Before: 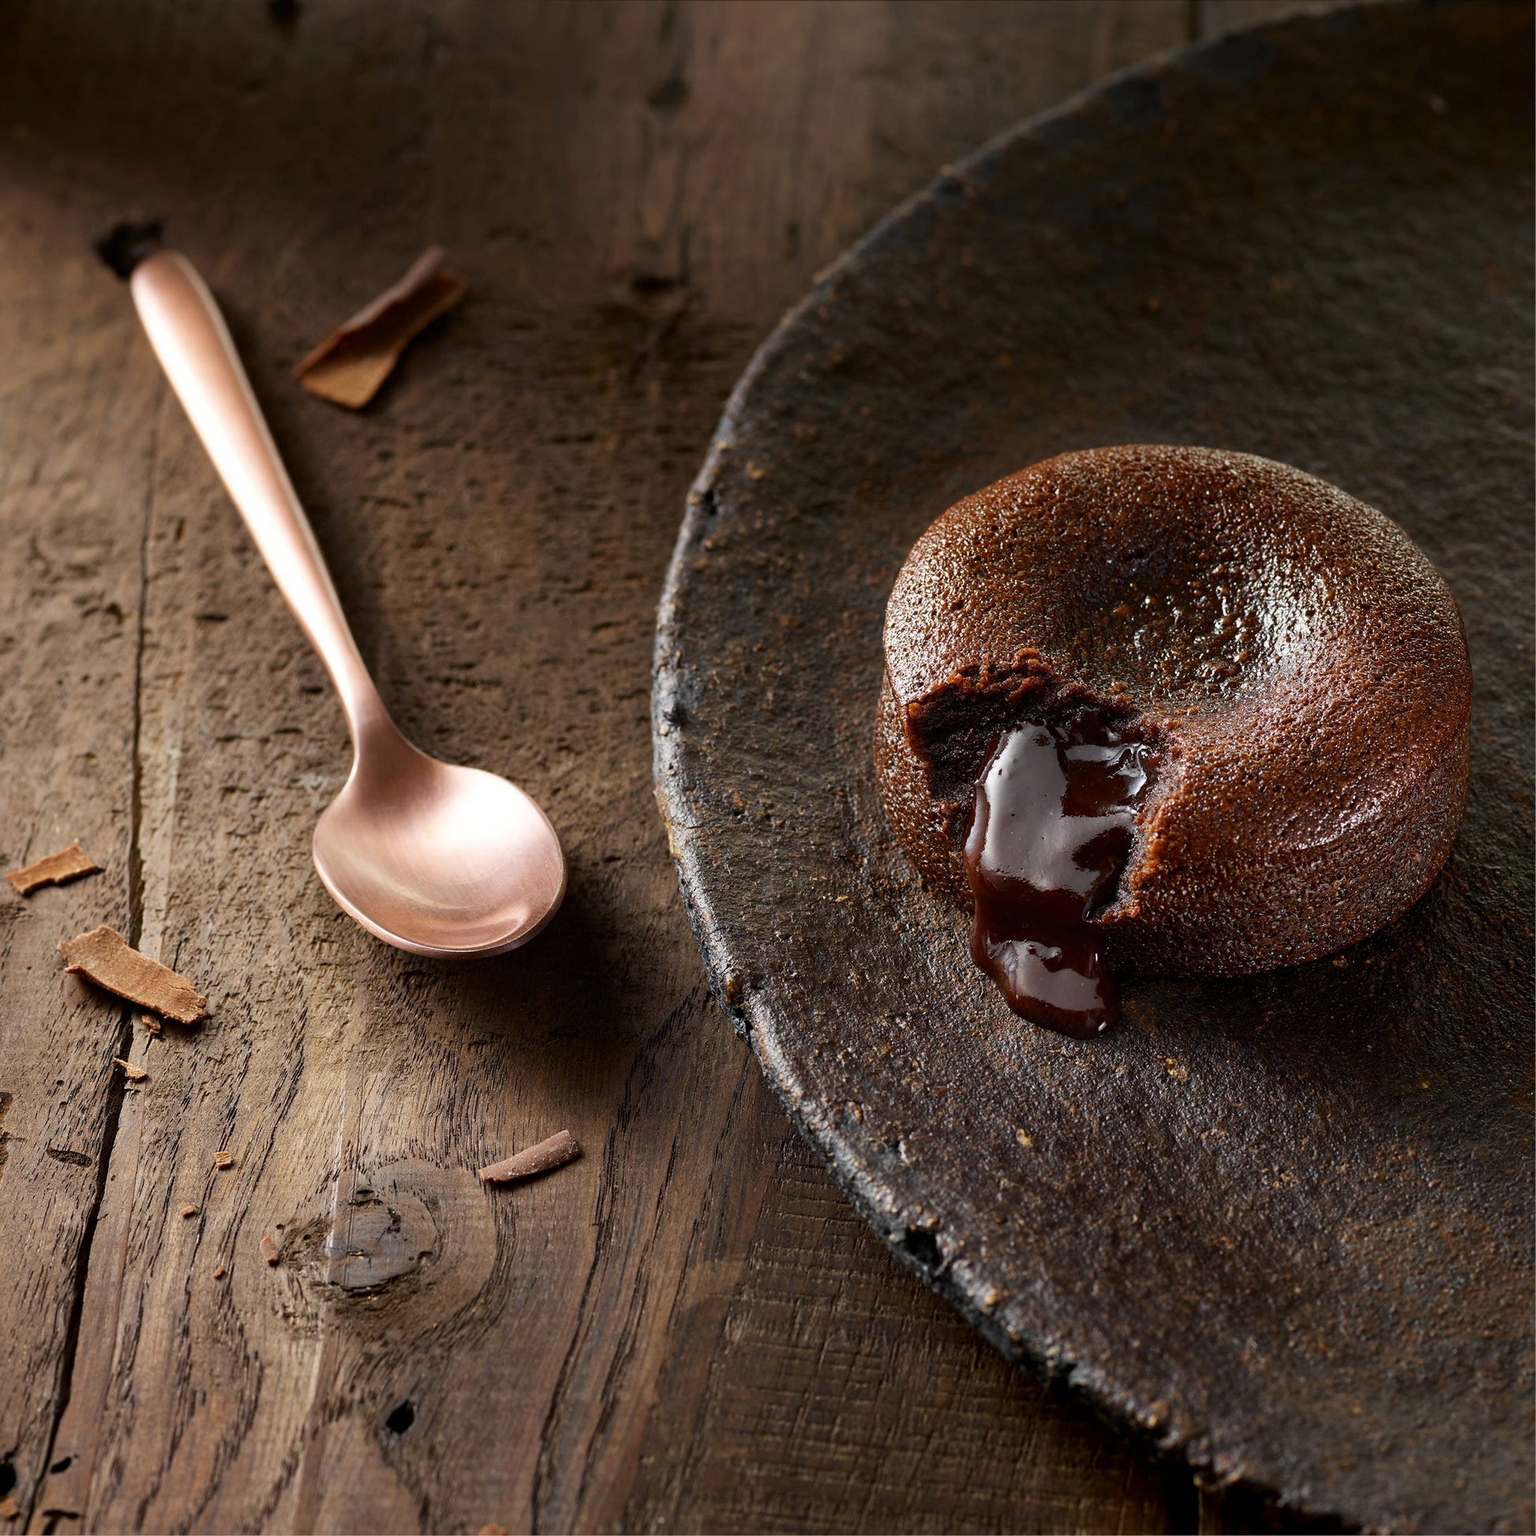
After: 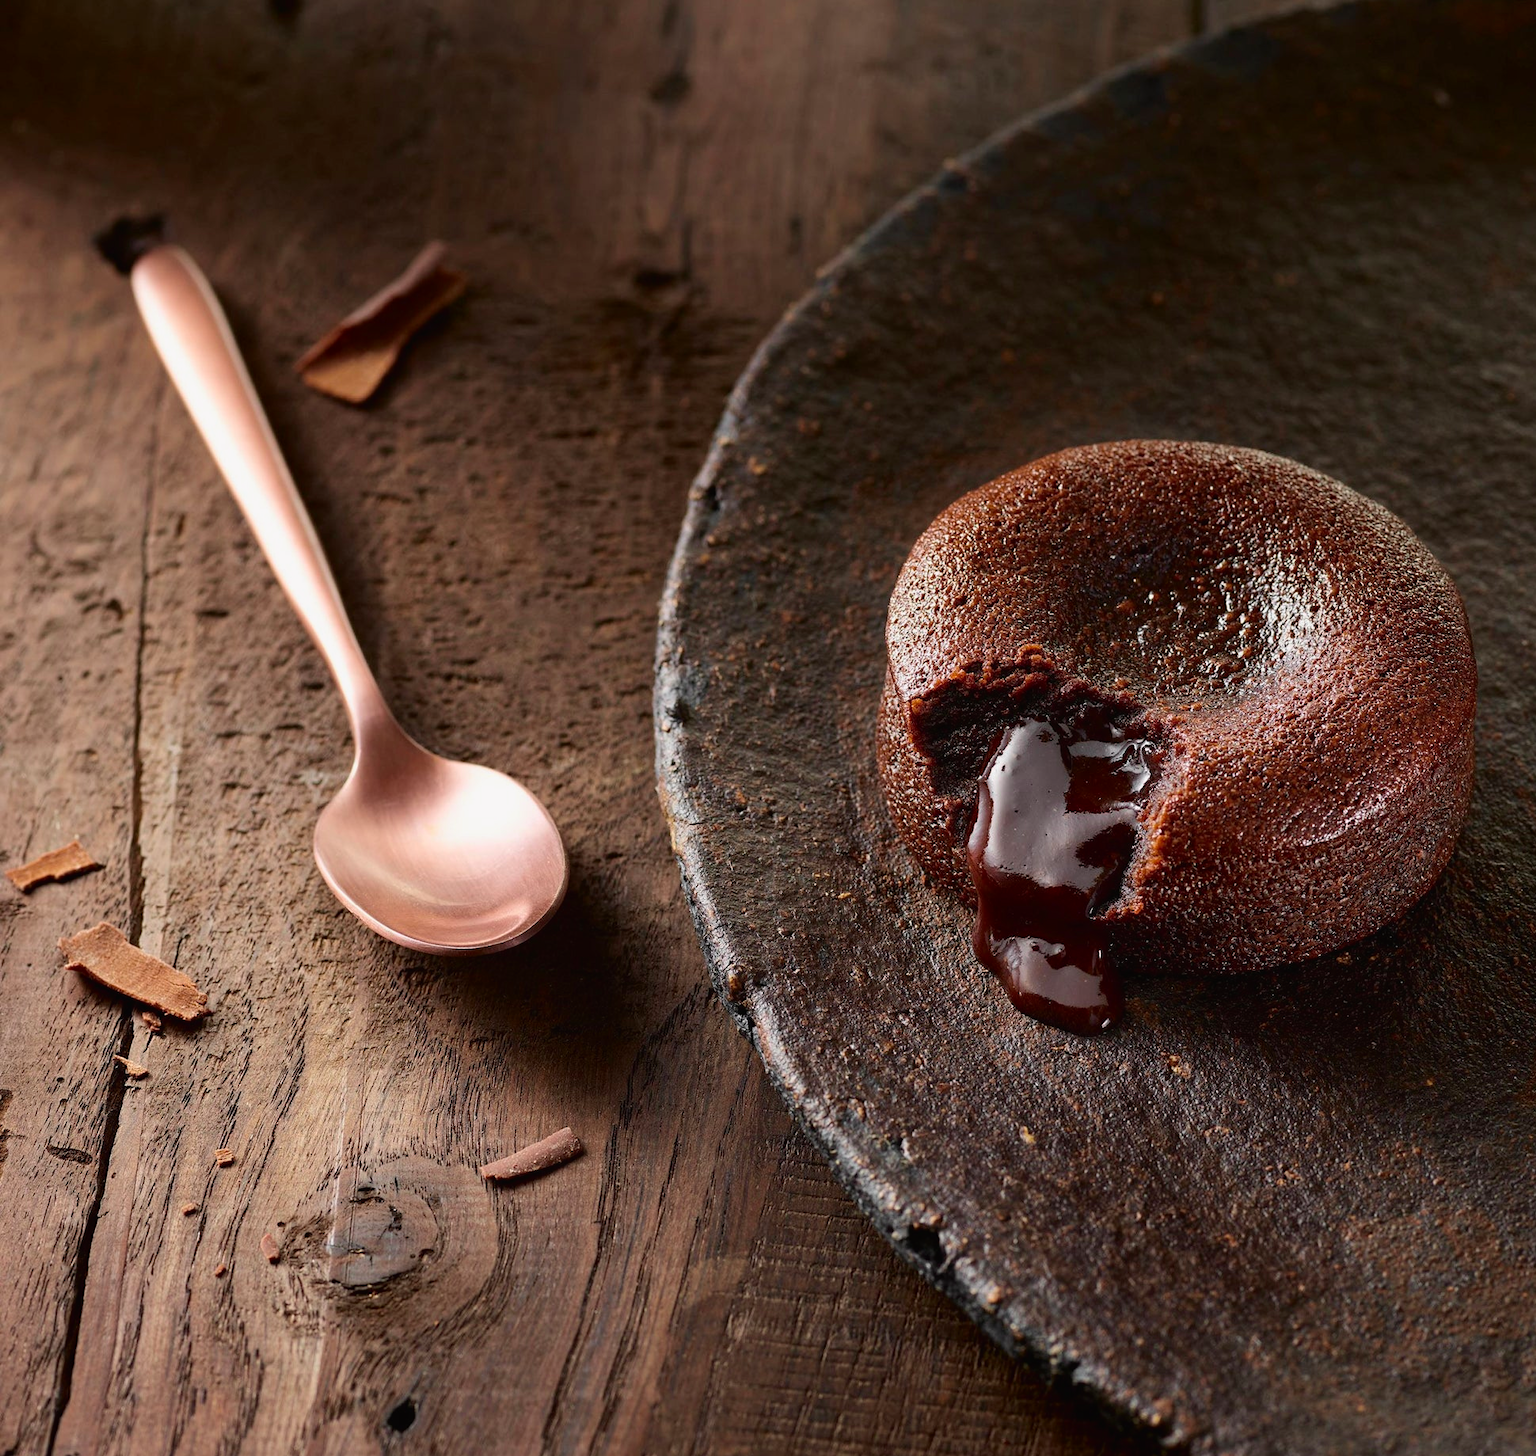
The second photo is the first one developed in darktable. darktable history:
crop: top 0.456%, right 0.261%, bottom 5.017%
tone curve: curves: ch0 [(0, 0.013) (0.036, 0.035) (0.274, 0.288) (0.504, 0.536) (0.844, 0.84) (1, 0.97)]; ch1 [(0, 0) (0.389, 0.403) (0.462, 0.48) (0.499, 0.5) (0.522, 0.534) (0.567, 0.588) (0.626, 0.645) (0.749, 0.781) (1, 1)]; ch2 [(0, 0) (0.457, 0.486) (0.5, 0.501) (0.533, 0.539) (0.599, 0.6) (0.704, 0.732) (1, 1)], color space Lab, independent channels, preserve colors none
